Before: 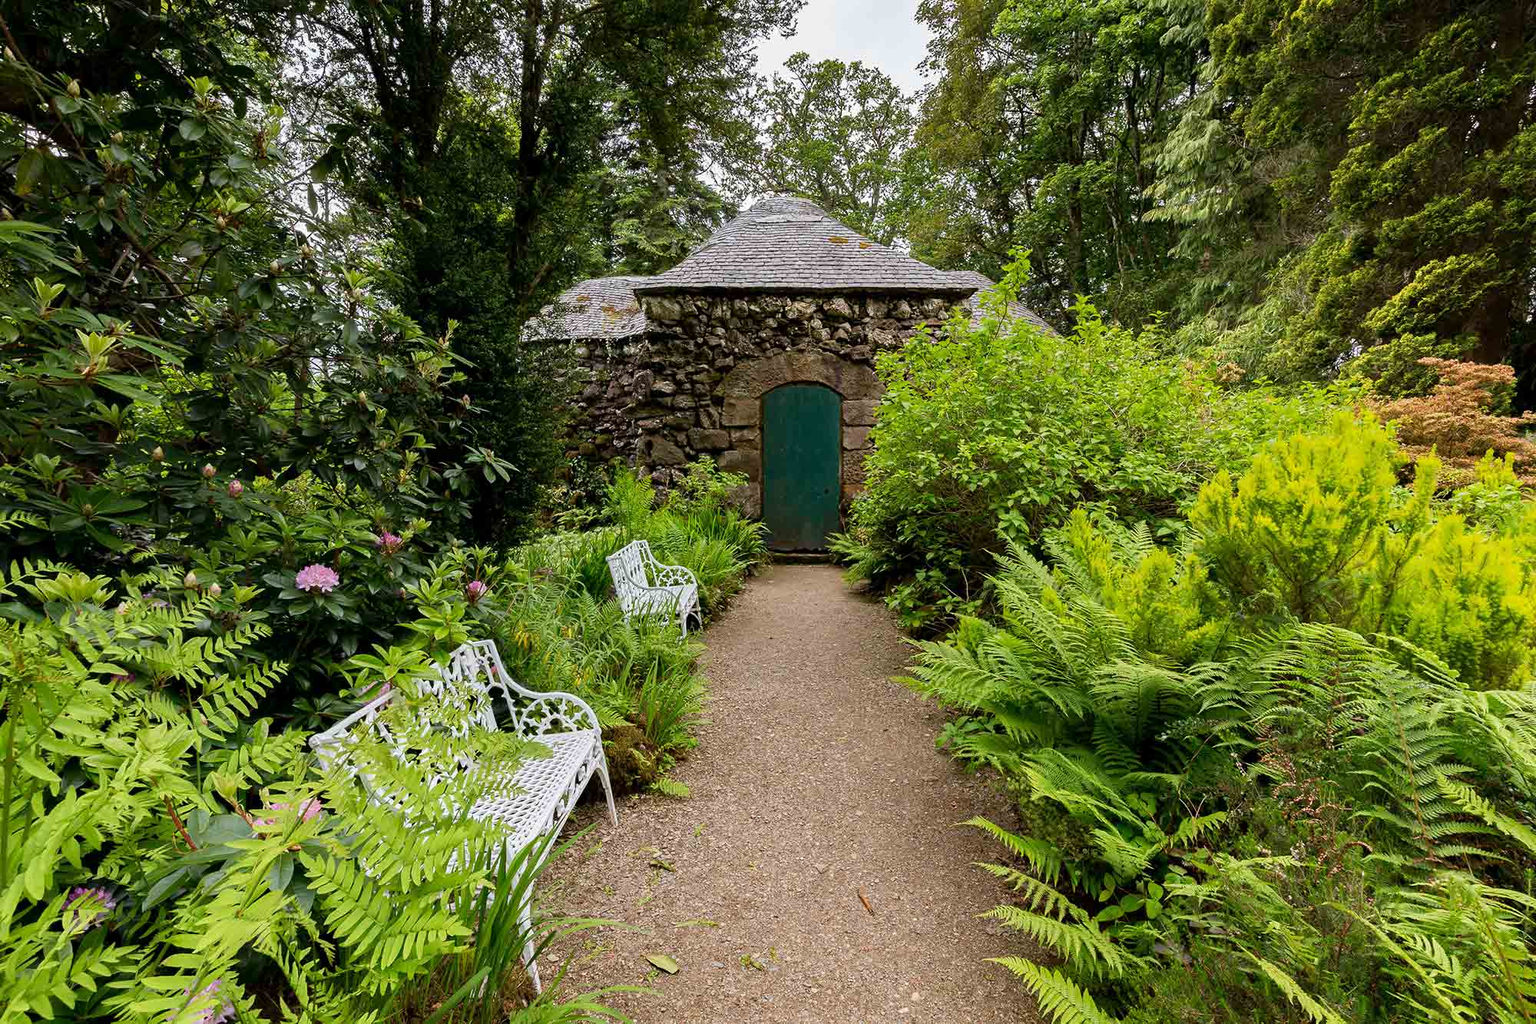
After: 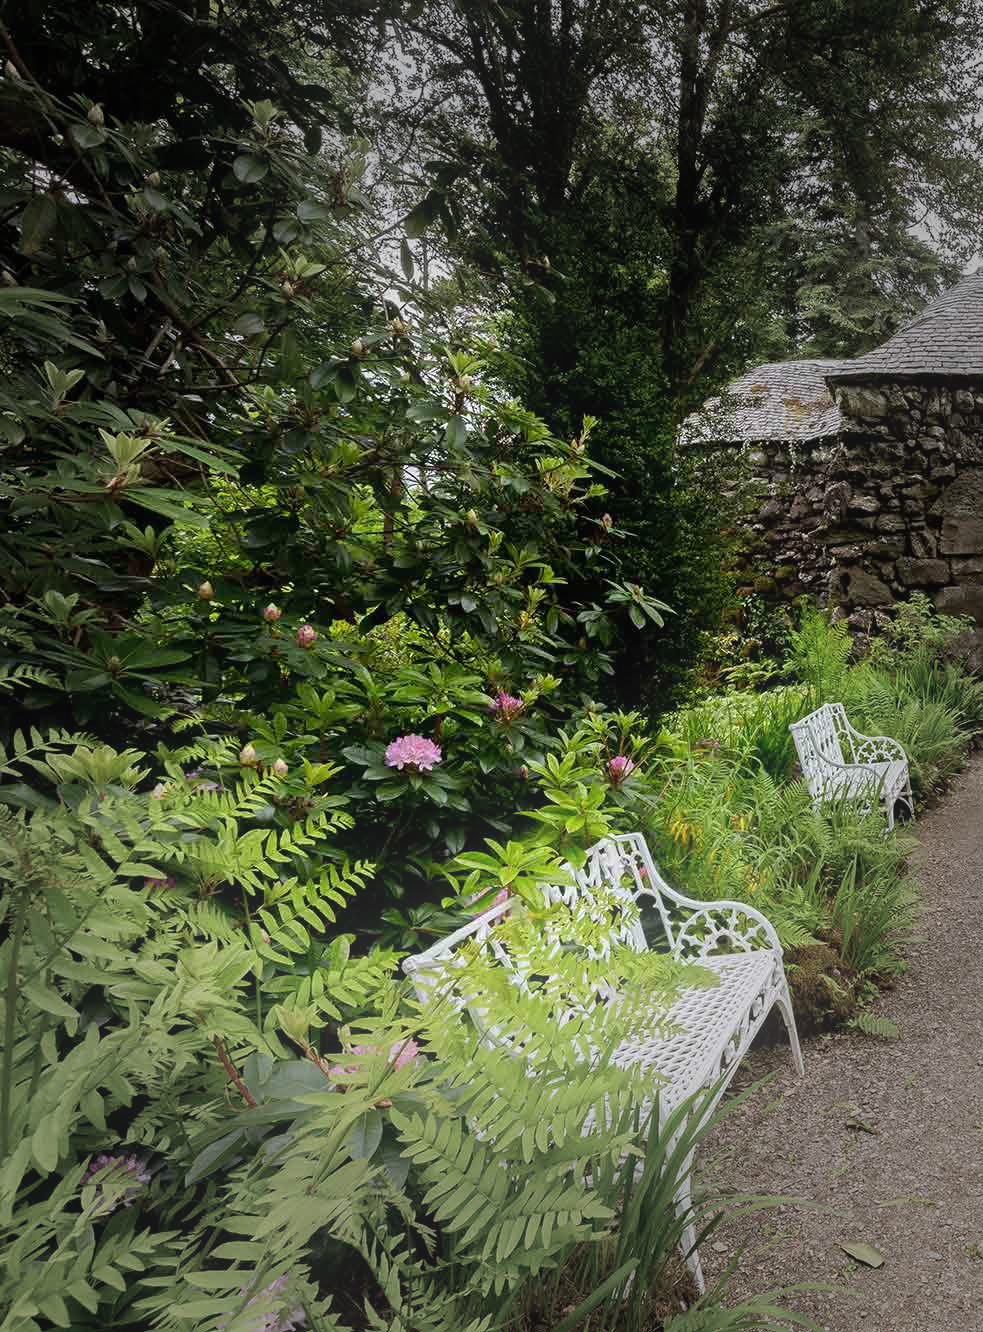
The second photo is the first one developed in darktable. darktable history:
crop and rotate: left 0%, top 0%, right 50.845%
vignetting: fall-off start 40%, fall-off radius 40%
bloom: on, module defaults
